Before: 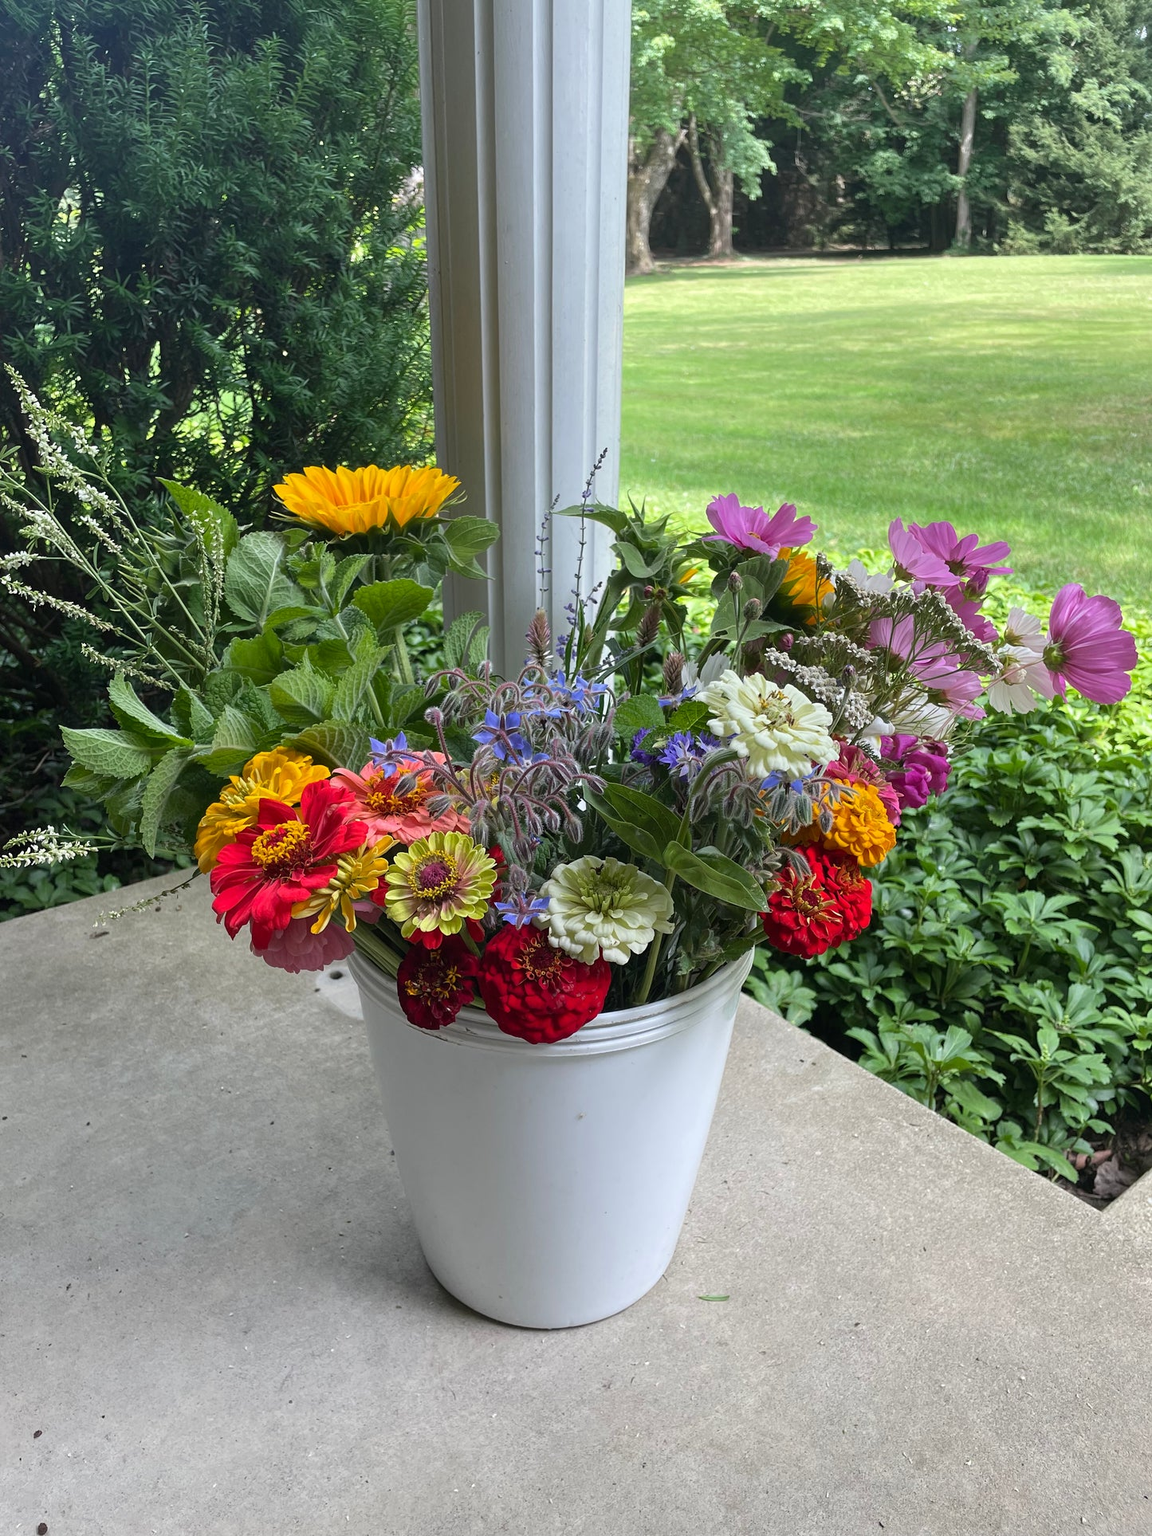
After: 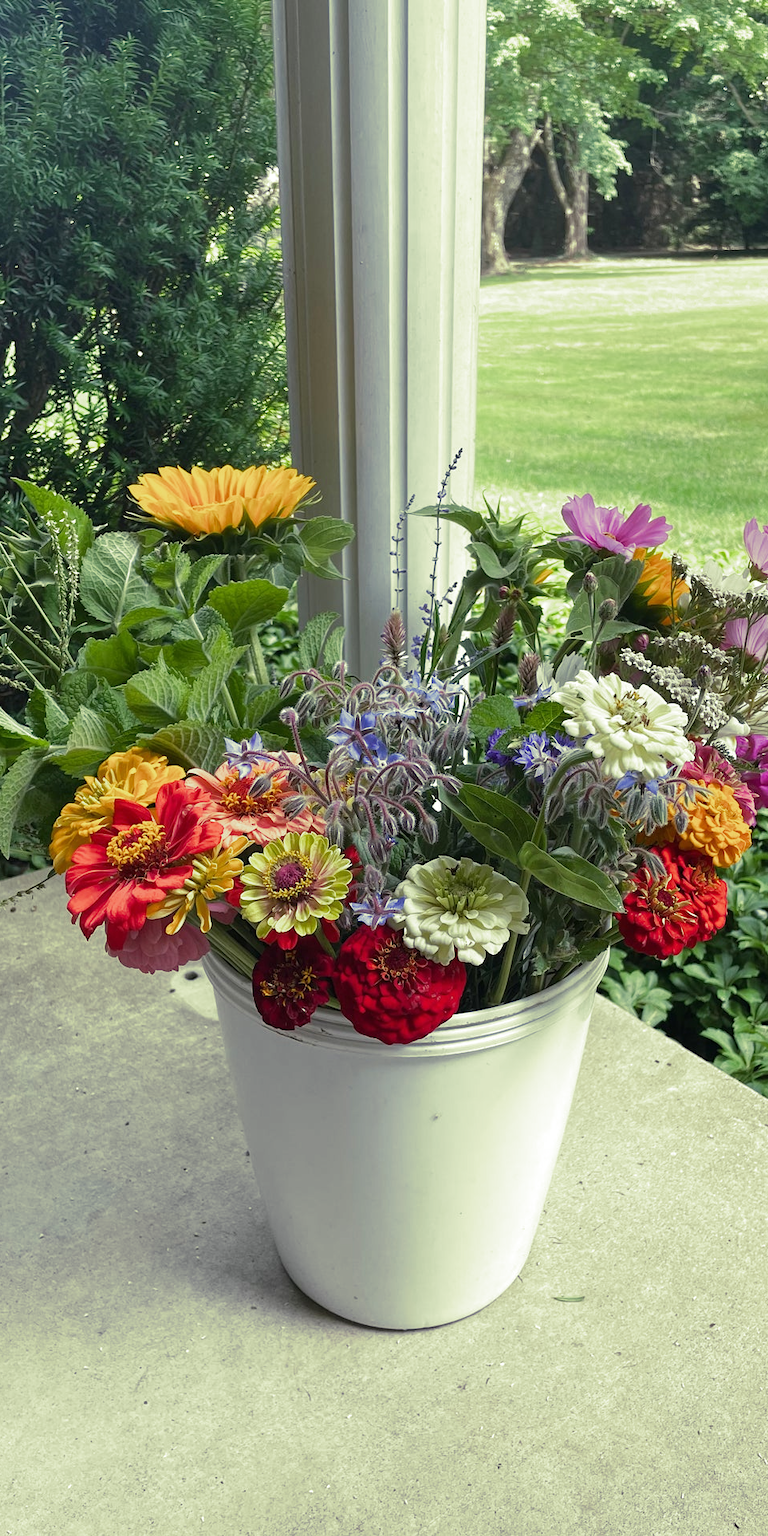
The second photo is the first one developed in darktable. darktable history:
exposure: black level correction 0, exposure 0.2 EV, compensate exposure bias true, compensate highlight preservation false
crop and rotate: left 12.648%, right 20.685%
split-toning: shadows › hue 290.82°, shadows › saturation 0.34, highlights › saturation 0.38, balance 0, compress 50%
